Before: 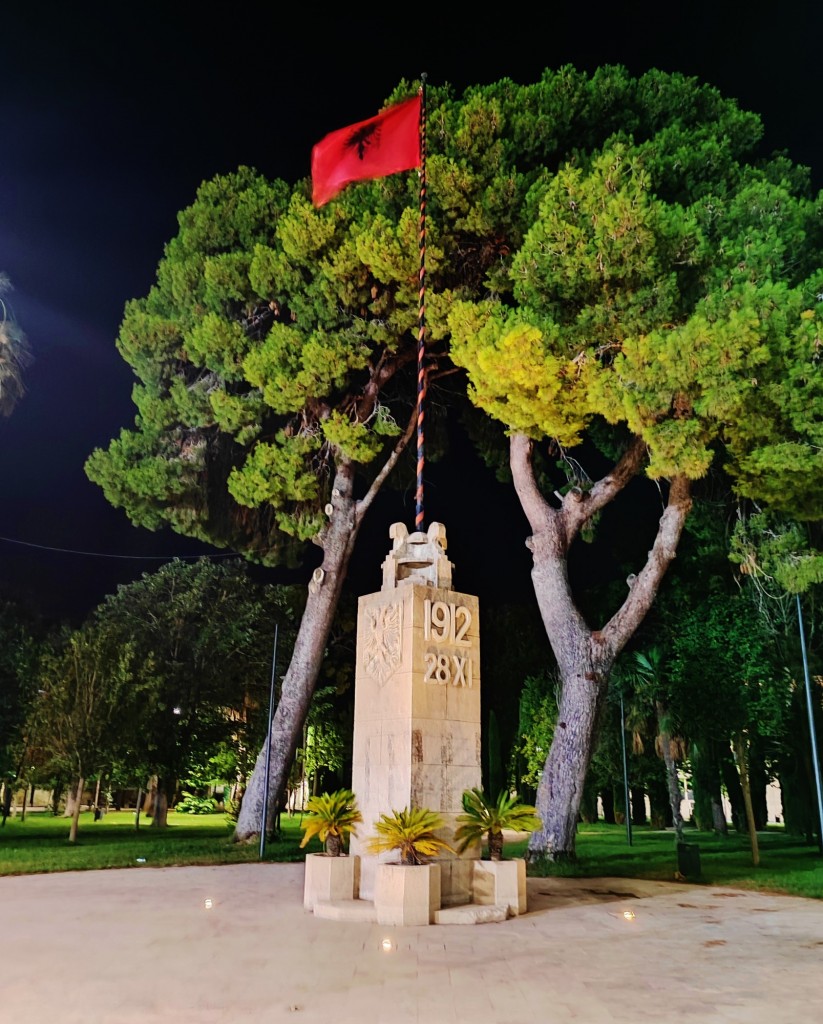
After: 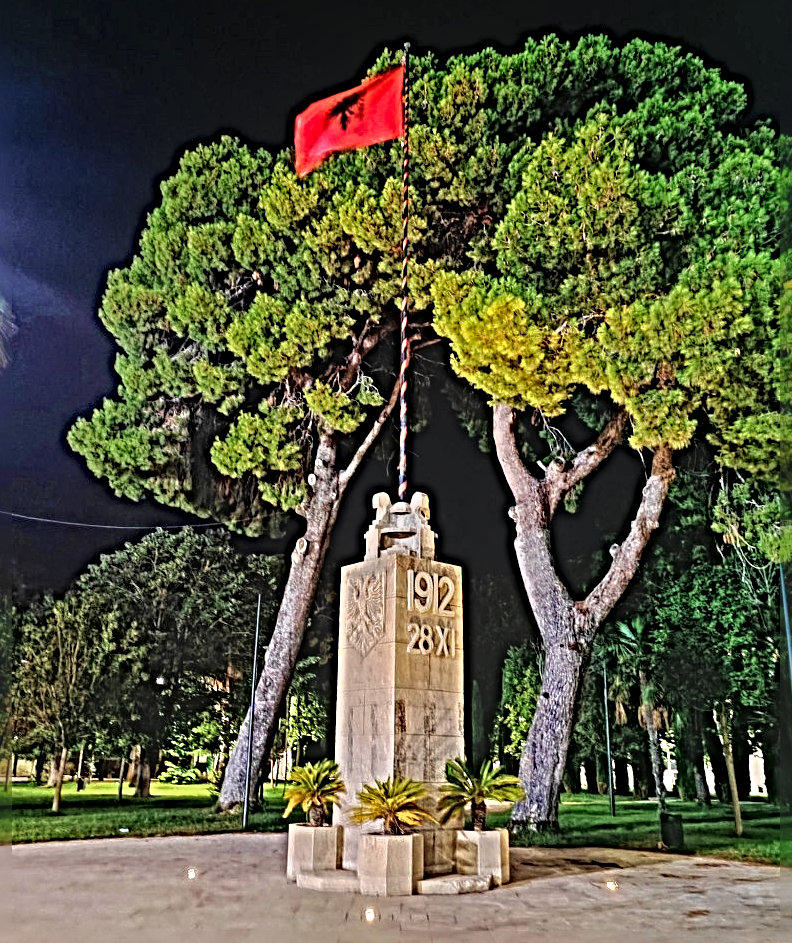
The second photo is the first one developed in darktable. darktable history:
color zones: curves: ch0 [(0, 0.5) (0.143, 0.5) (0.286, 0.5) (0.429, 0.495) (0.571, 0.437) (0.714, 0.44) (0.857, 0.496) (1, 0.5)]
crop: left 2.116%, top 2.988%, right 1.167%, bottom 4.911%
local contrast: highlights 66%, shadows 35%, detail 166%, midtone range 0.2
sharpen: radius 6.271, amount 1.802, threshold 0.076
shadows and highlights: shadows 52.53, soften with gaussian
